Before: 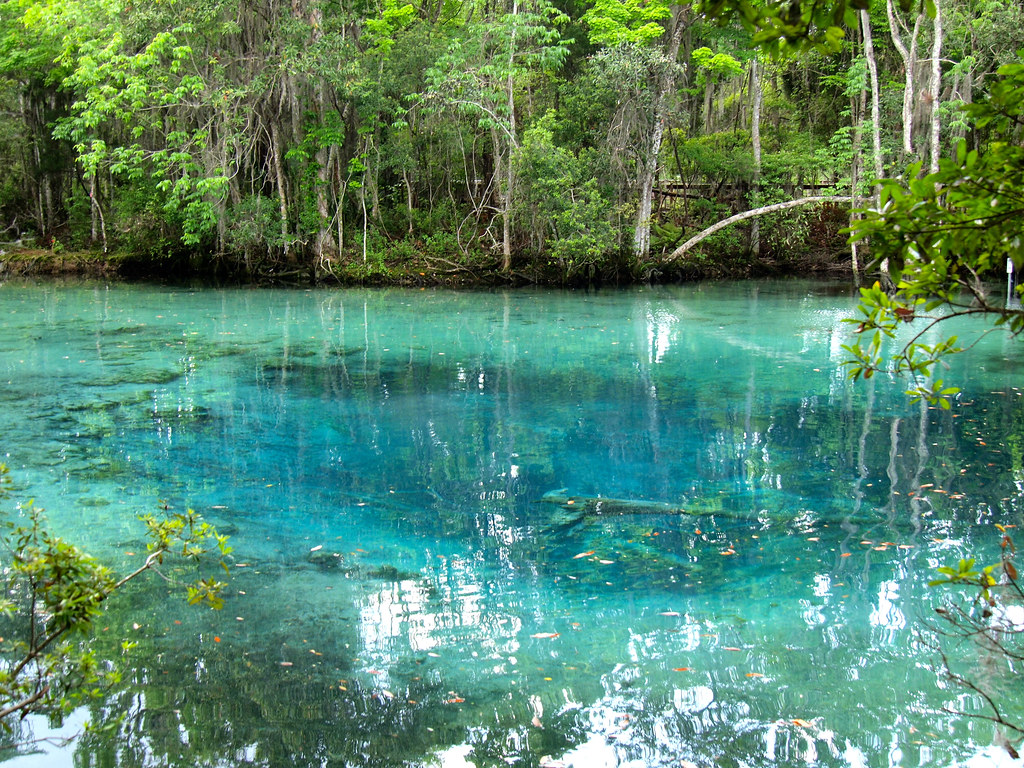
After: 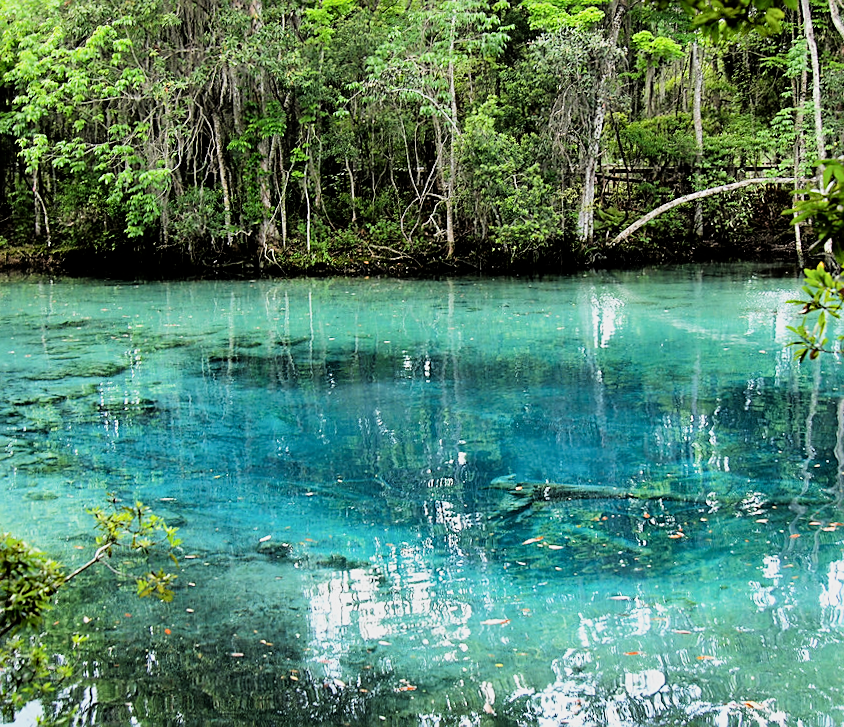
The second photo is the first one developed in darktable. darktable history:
crop and rotate: angle 1°, left 4.281%, top 0.642%, right 11.383%, bottom 2.486%
sharpen: on, module defaults
filmic rgb: black relative exposure -5 EV, white relative exposure 3.5 EV, hardness 3.19, contrast 1.4, highlights saturation mix -50%
